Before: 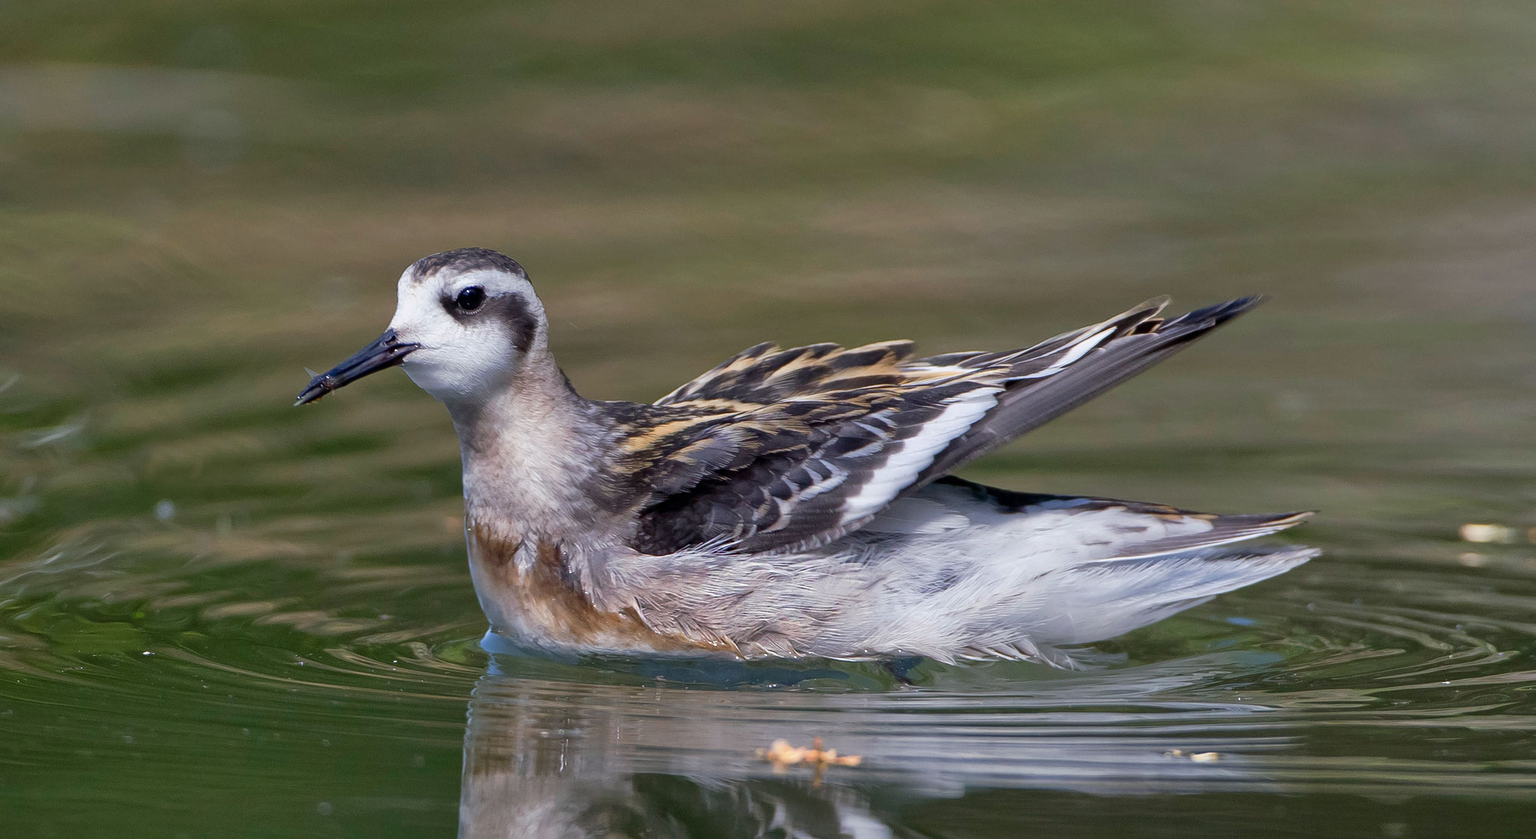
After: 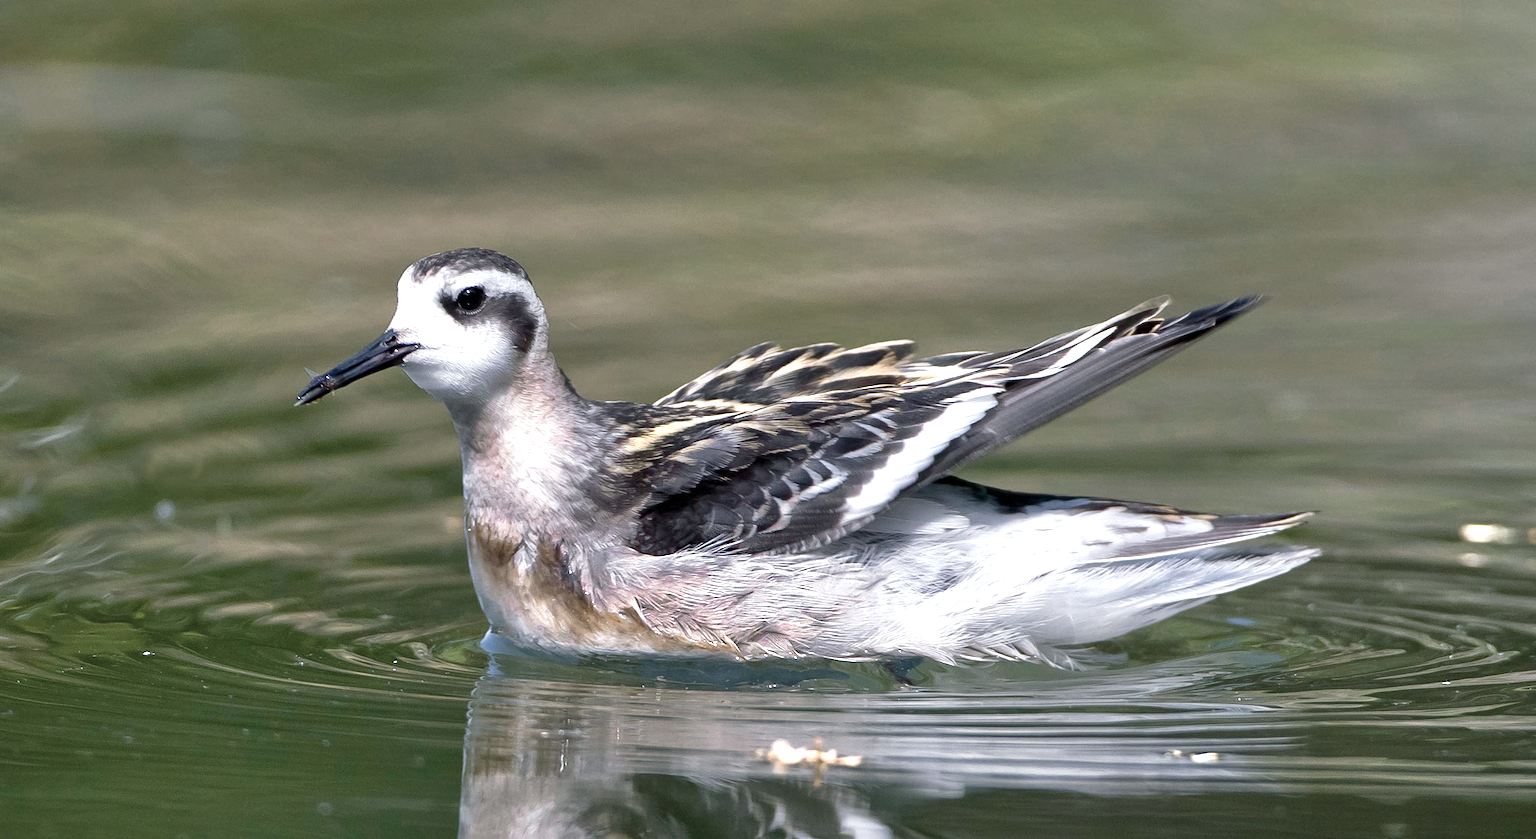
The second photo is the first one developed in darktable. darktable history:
exposure: exposure -0.04 EV, compensate exposure bias true, compensate highlight preservation false
color zones: curves: ch0 [(0, 0.6) (0.129, 0.585) (0.193, 0.596) (0.429, 0.5) (0.571, 0.5) (0.714, 0.5) (0.857, 0.5) (1, 0.6)]; ch1 [(0, 0.453) (0.112, 0.245) (0.213, 0.252) (0.429, 0.233) (0.571, 0.231) (0.683, 0.242) (0.857, 0.296) (1, 0.453)]
color balance rgb: shadows lift › luminance -7.466%, shadows lift › chroma 2.35%, shadows lift › hue 167.94°, perceptual saturation grading › global saturation 20%, perceptual saturation grading › highlights -25.109%, perceptual saturation grading › shadows 49.928%, perceptual brilliance grading › global brilliance 24.94%
